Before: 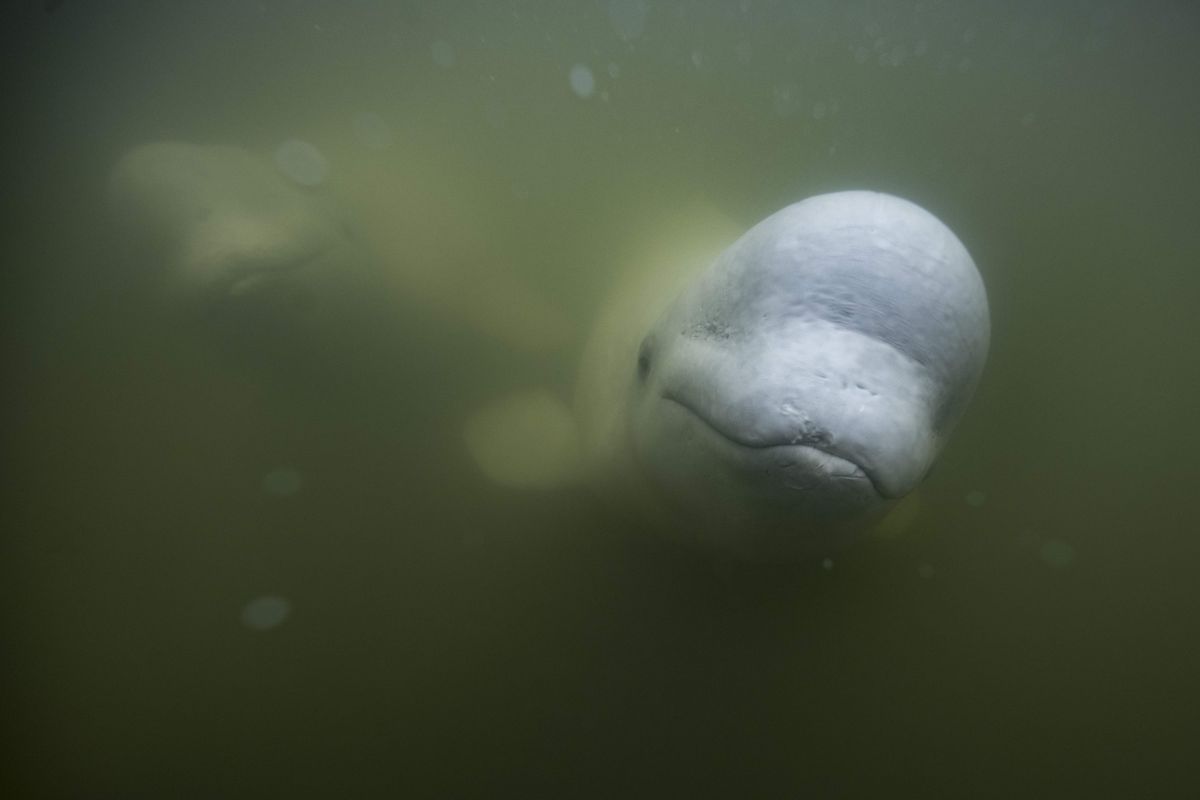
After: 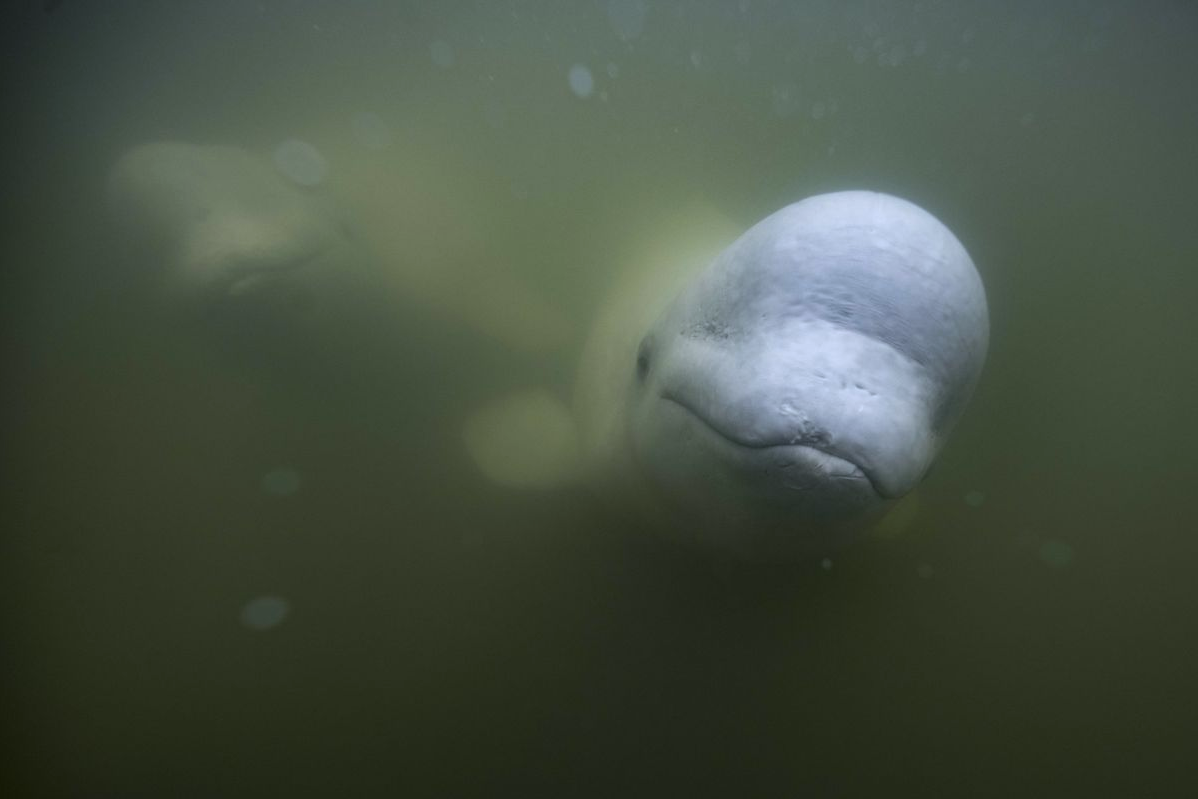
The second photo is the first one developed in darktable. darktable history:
tone equalizer: mask exposure compensation -0.494 EV
crop: left 0.083%
color calibration: illuminant as shot in camera, x 0.358, y 0.373, temperature 4628.91 K
